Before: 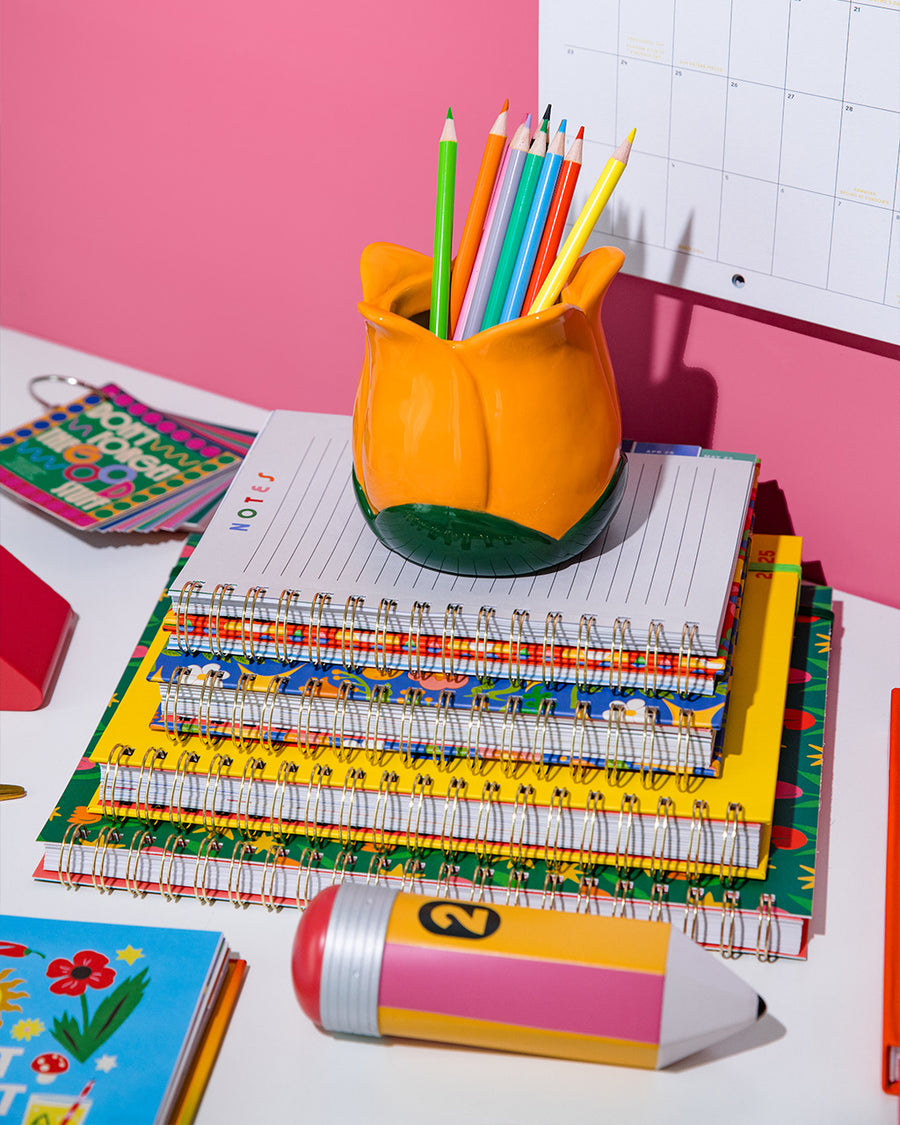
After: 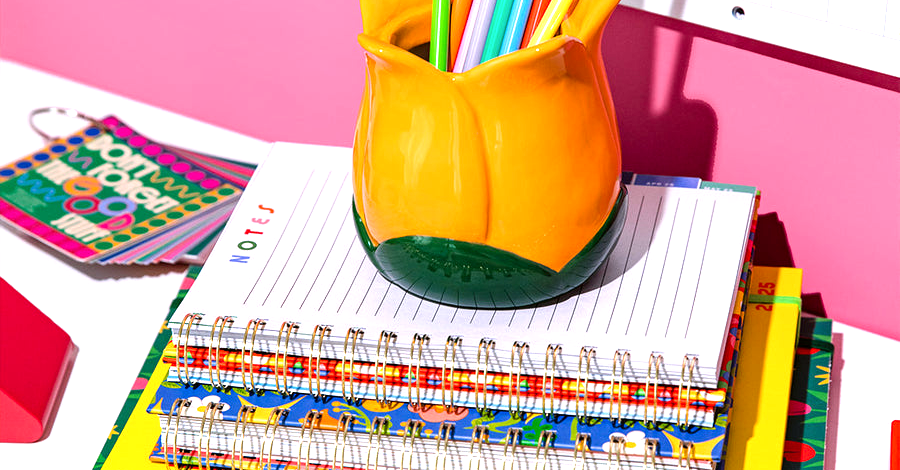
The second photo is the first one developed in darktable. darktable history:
color correction: highlights a* 3.12, highlights b* -1.55, shadows a* -0.101, shadows b* 2.52, saturation 0.98
levels: levels [0, 0.394, 0.787]
local contrast: mode bilateral grid, contrast 100, coarseness 100, detail 108%, midtone range 0.2
crop and rotate: top 23.84%, bottom 34.294%
